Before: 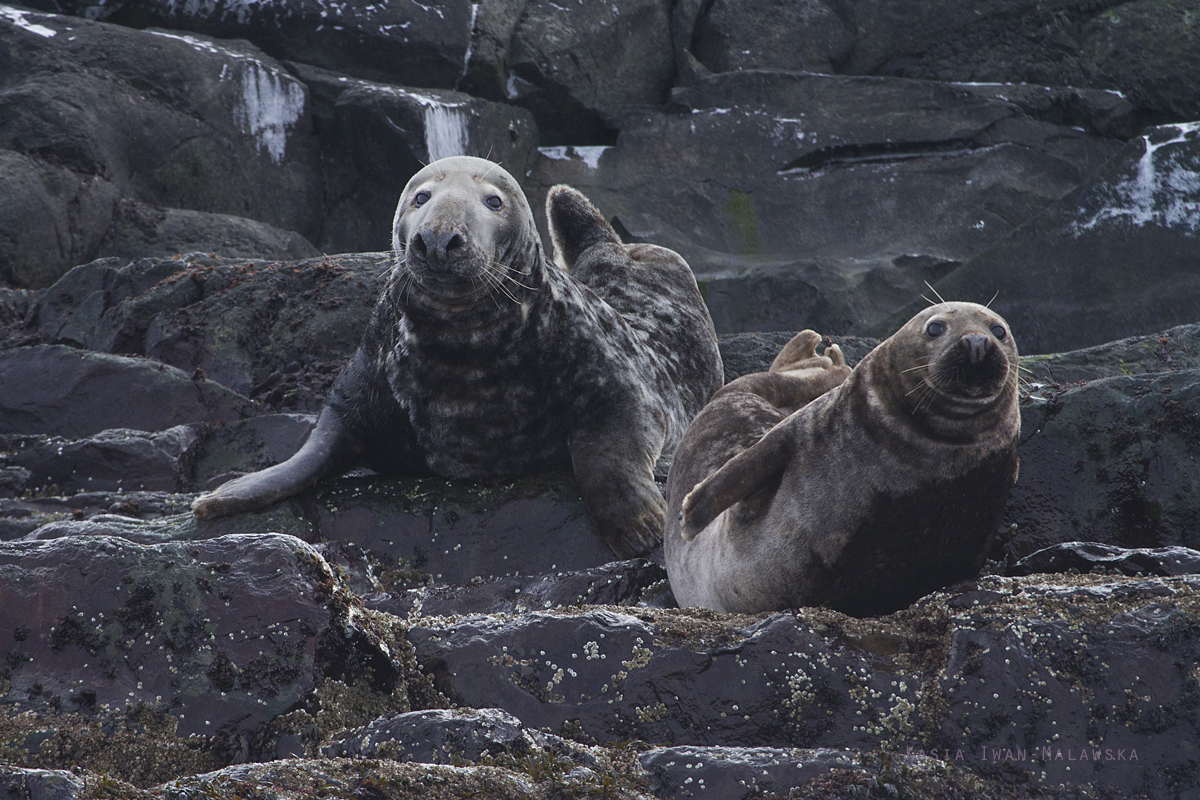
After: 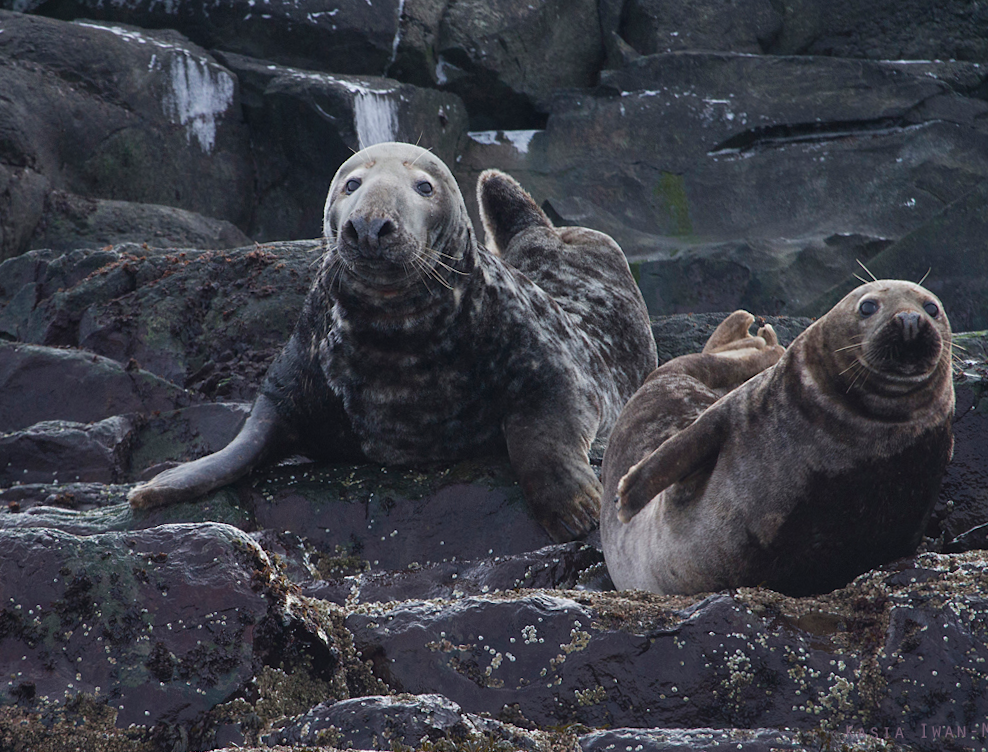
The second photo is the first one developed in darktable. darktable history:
crop and rotate: angle 0.942°, left 4.459%, top 0.916%, right 11.184%, bottom 2.651%
